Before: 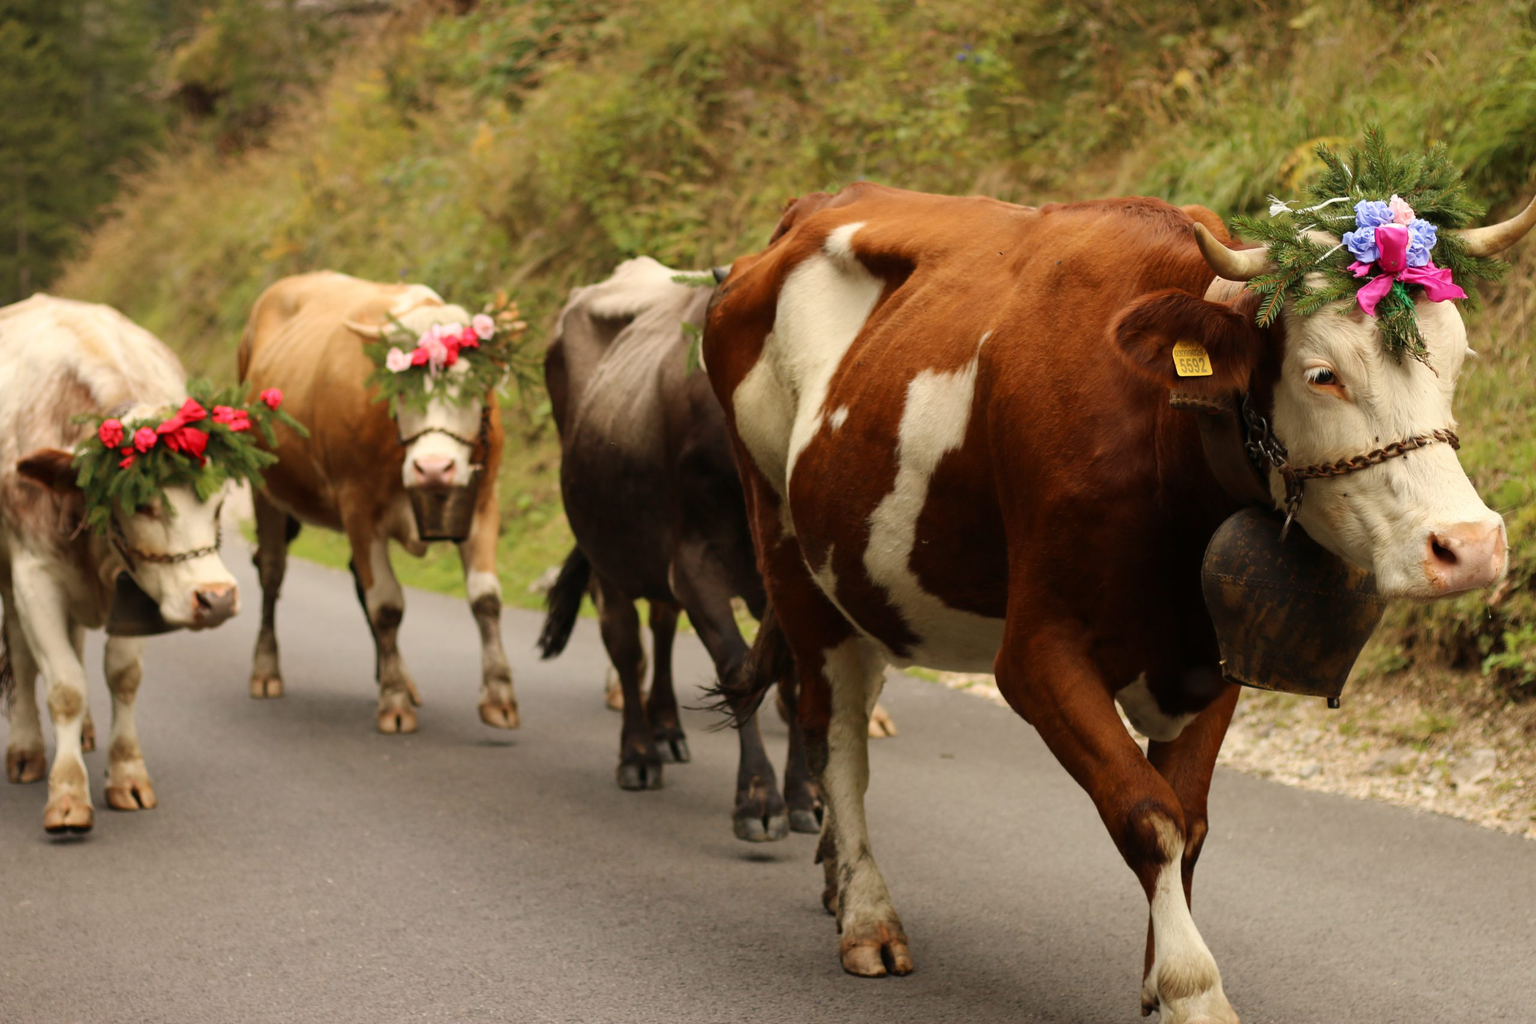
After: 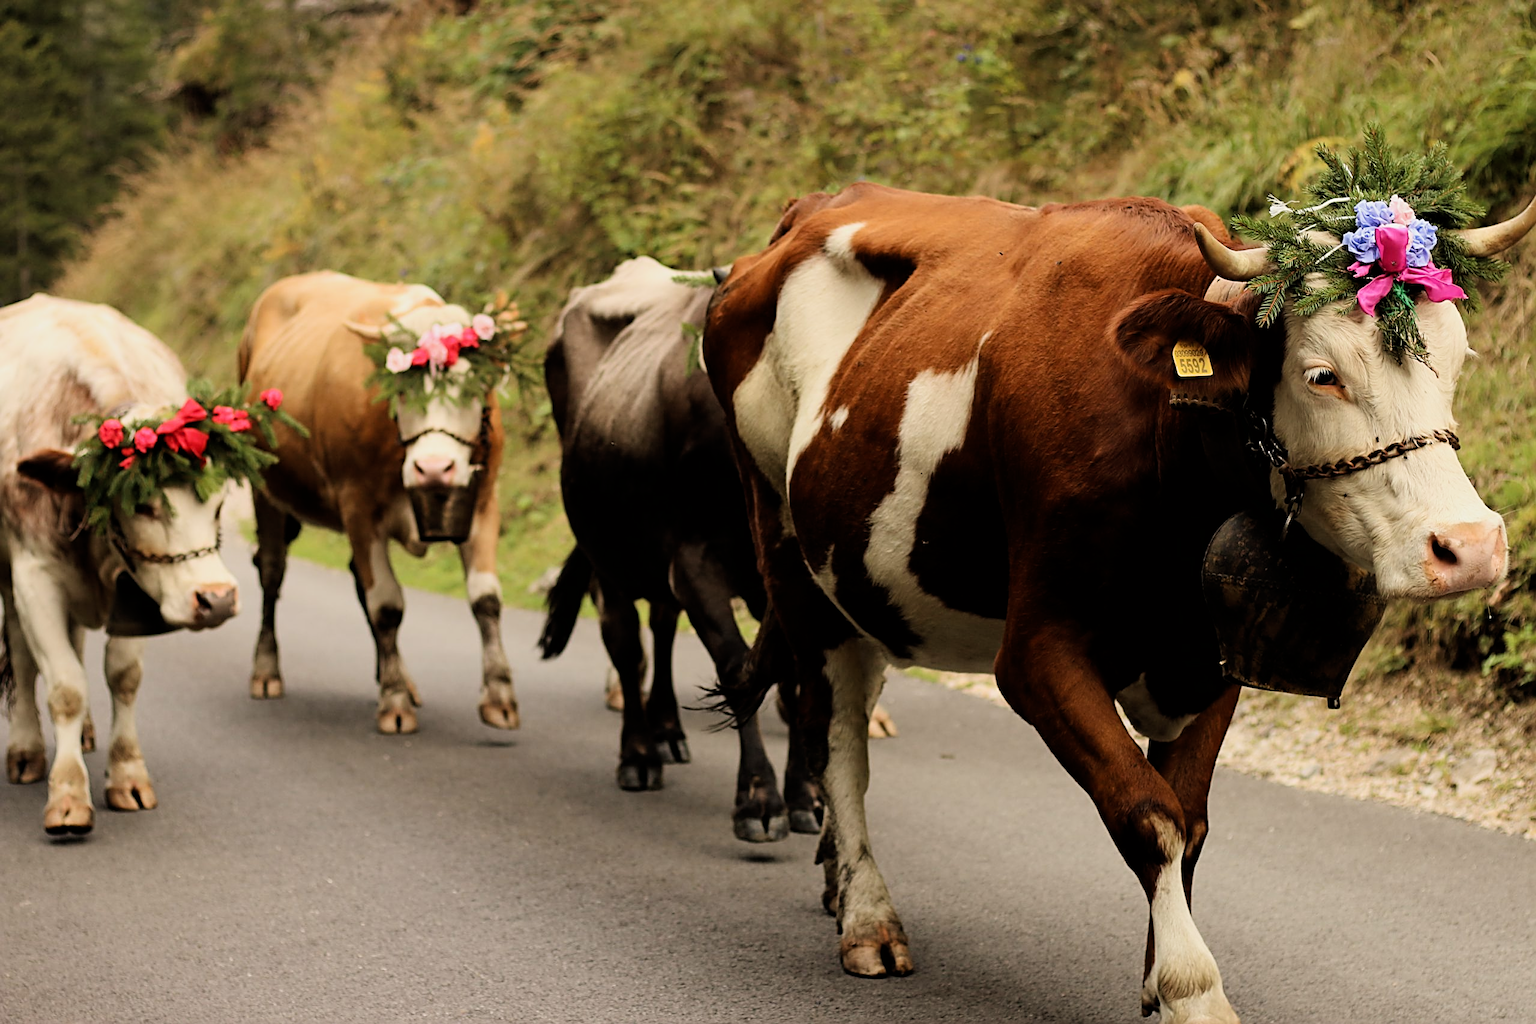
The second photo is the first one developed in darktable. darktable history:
filmic rgb: black relative exposure -16 EV, white relative exposure 6.29 EV, hardness 5.1, contrast 1.35
sharpen: radius 2.584, amount 0.688
